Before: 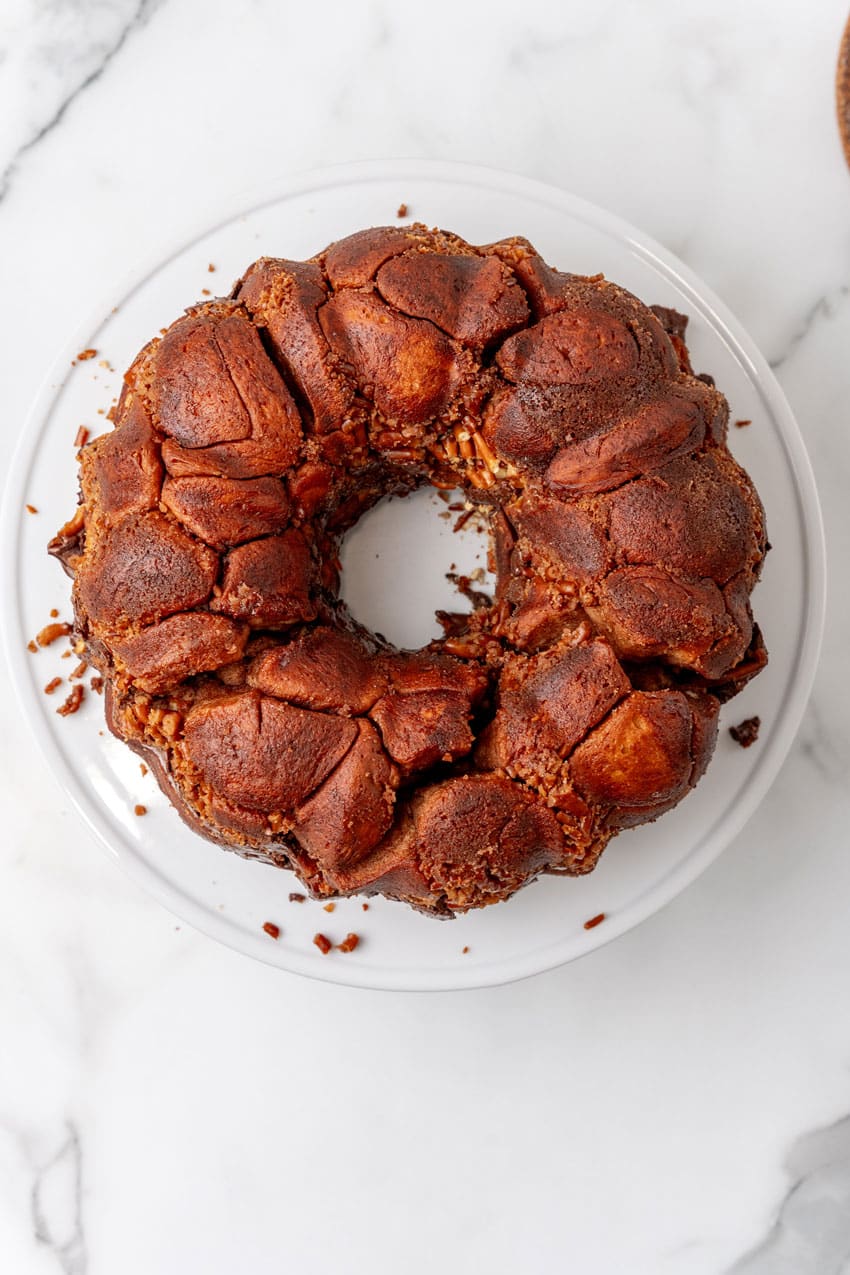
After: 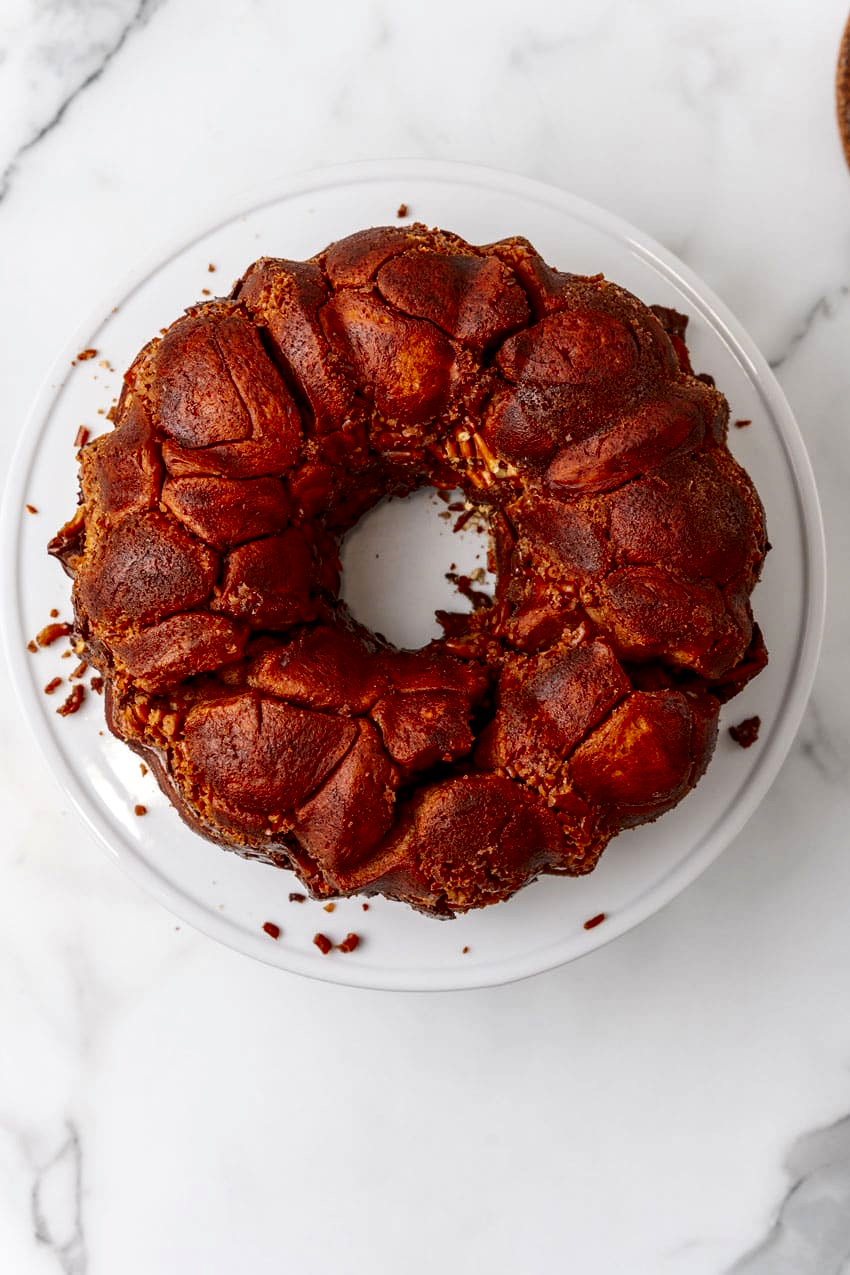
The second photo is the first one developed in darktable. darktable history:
contrast brightness saturation: contrast 0.134, brightness -0.231, saturation 0.143
